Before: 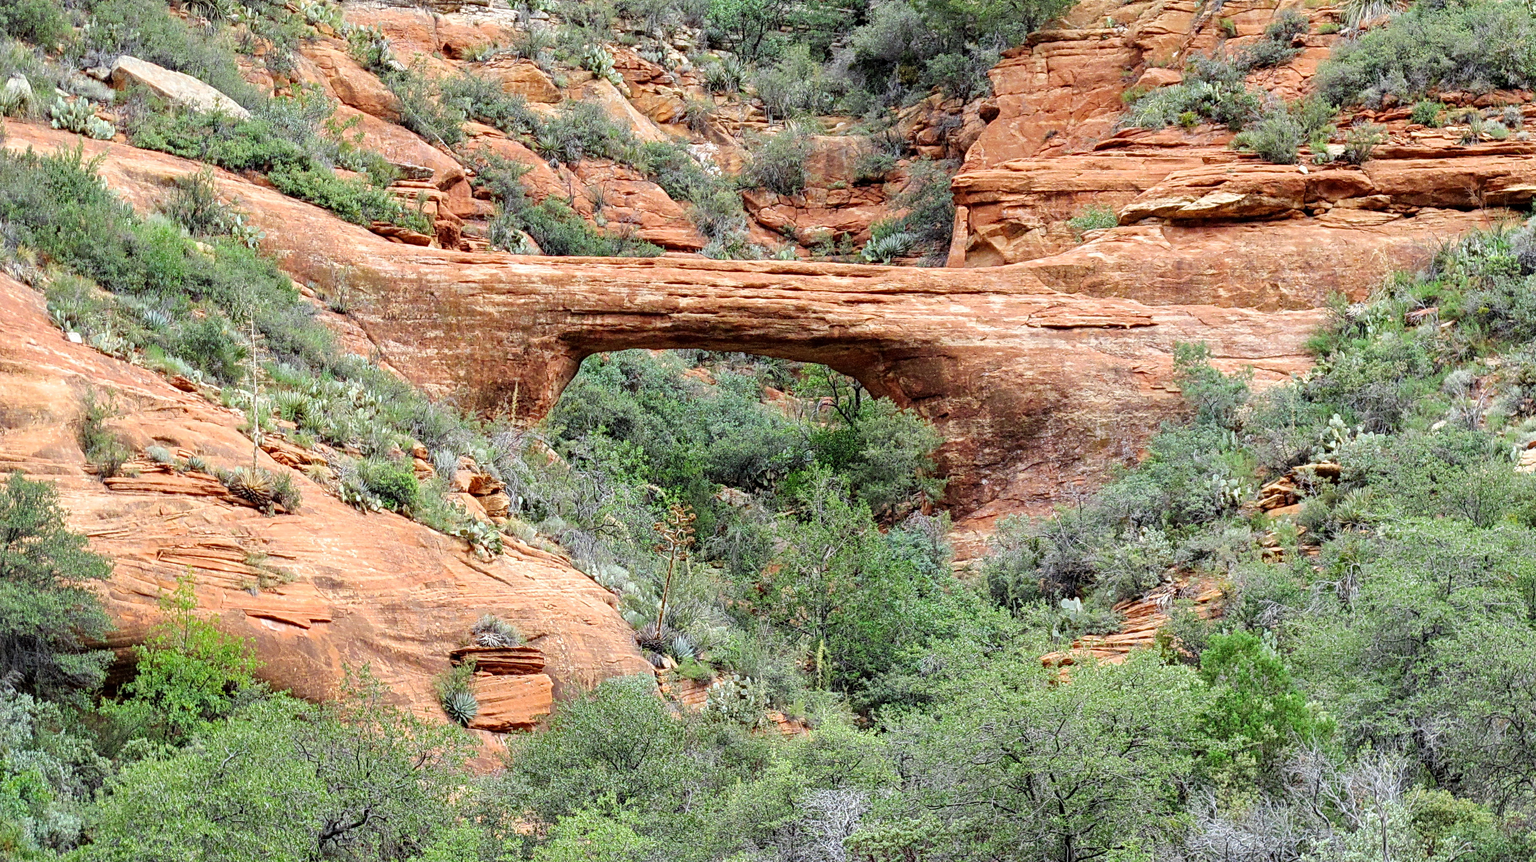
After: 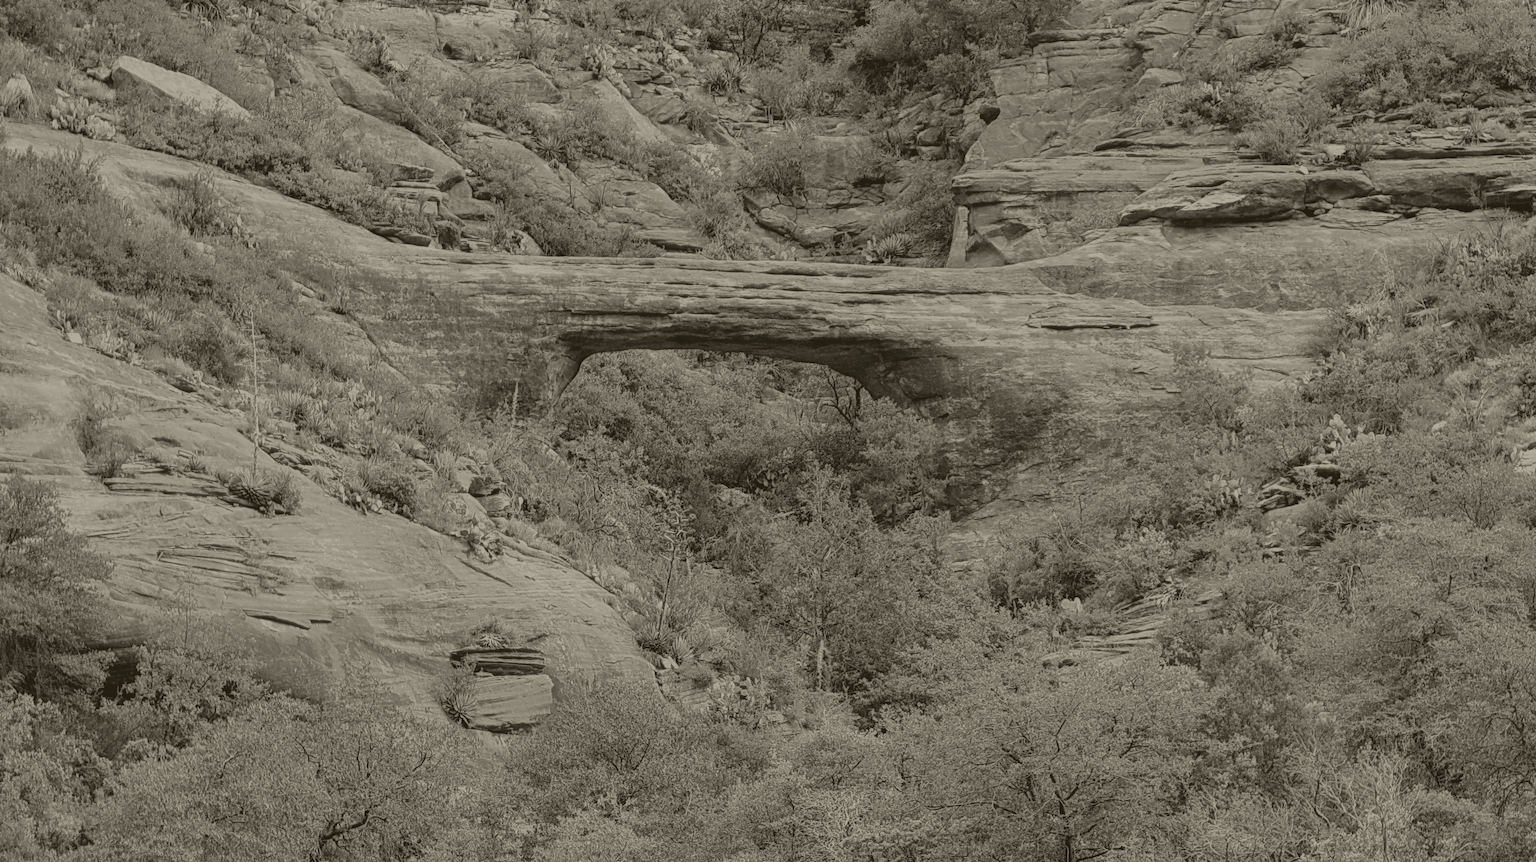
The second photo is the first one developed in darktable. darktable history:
colorize: hue 41.44°, saturation 22%, source mix 60%, lightness 10.61%
